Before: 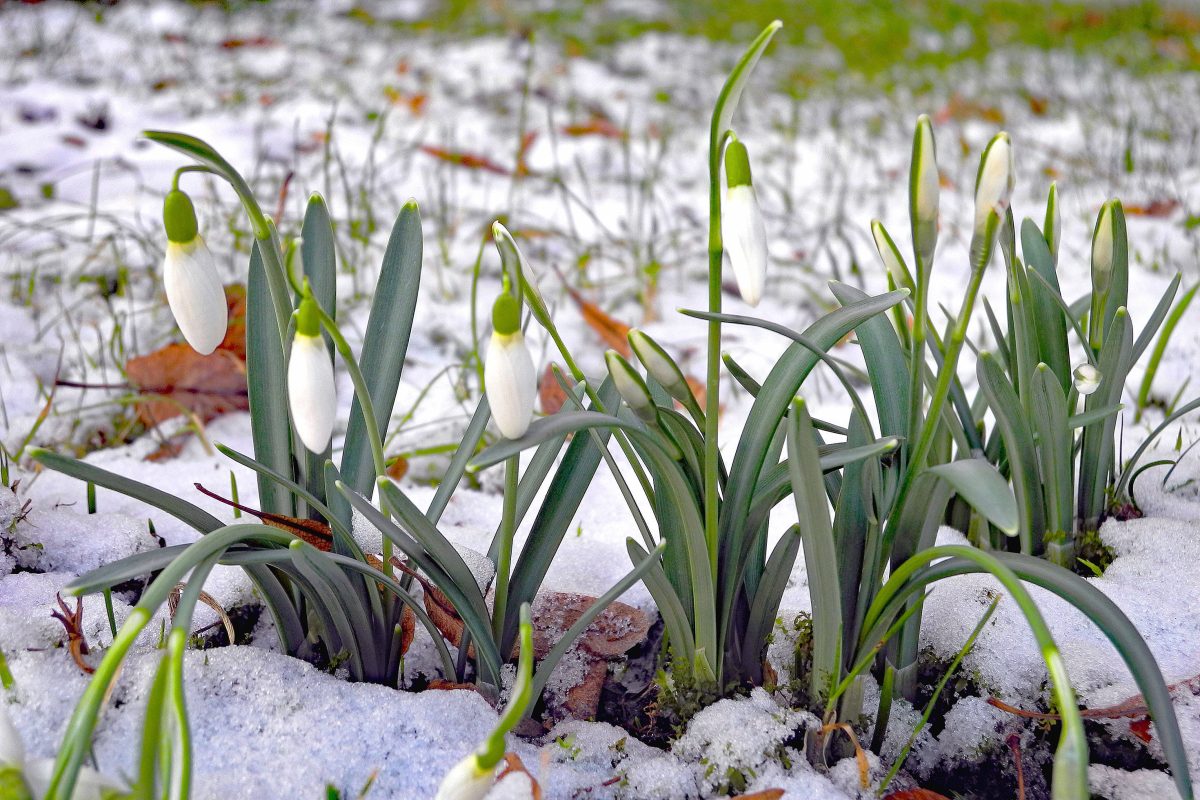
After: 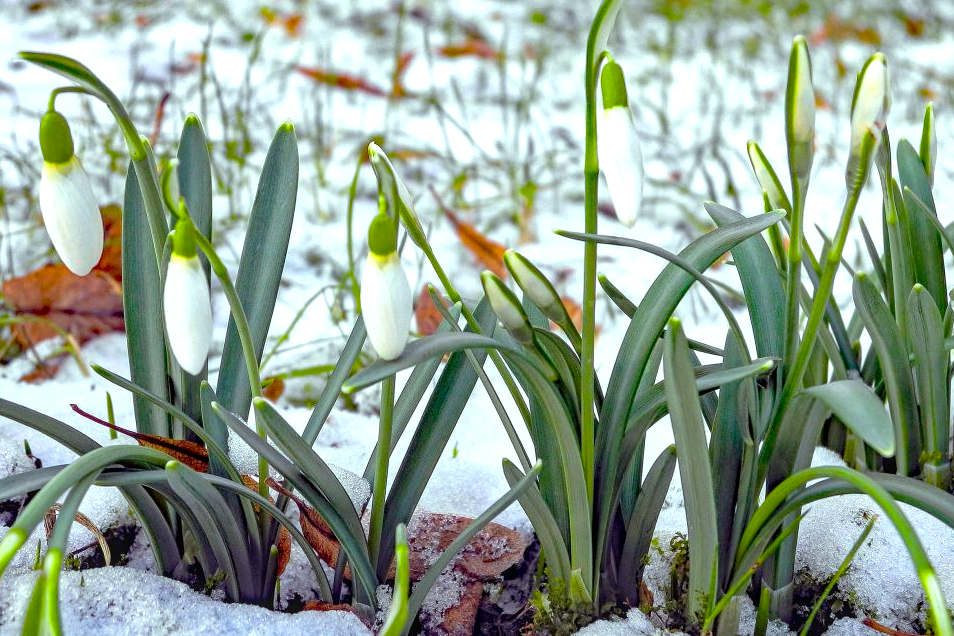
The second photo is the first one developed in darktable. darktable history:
local contrast: on, module defaults
crop and rotate: left 10.368%, top 10.08%, right 10.086%, bottom 10.313%
color balance rgb: shadows lift › hue 86.43°, highlights gain › luminance 19.732%, highlights gain › chroma 2.806%, highlights gain › hue 174.84°, linear chroma grading › global chroma 9.972%, perceptual saturation grading › global saturation 8.507%, global vibrance 14.988%
